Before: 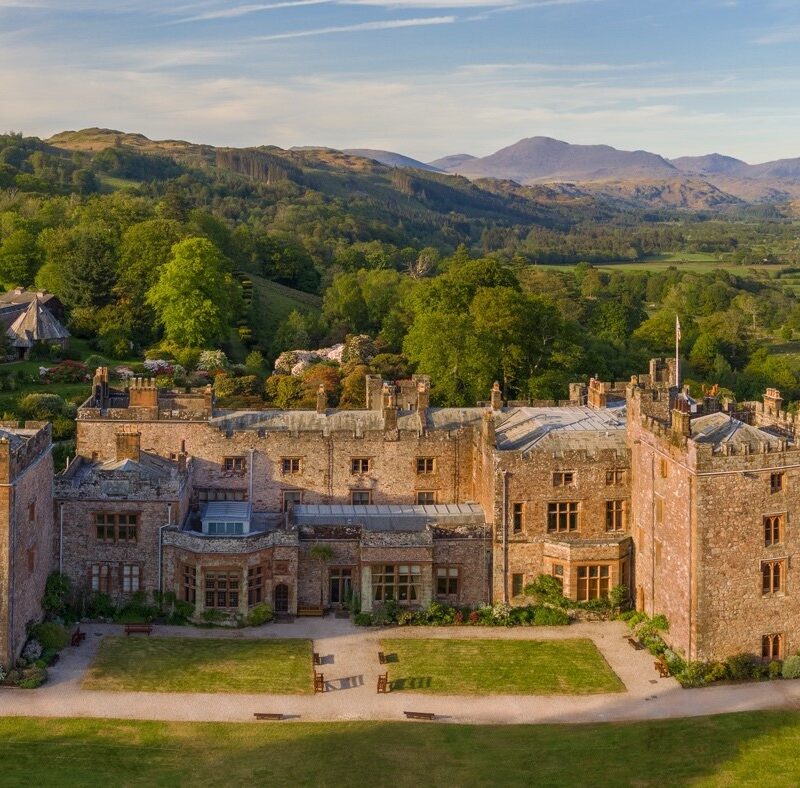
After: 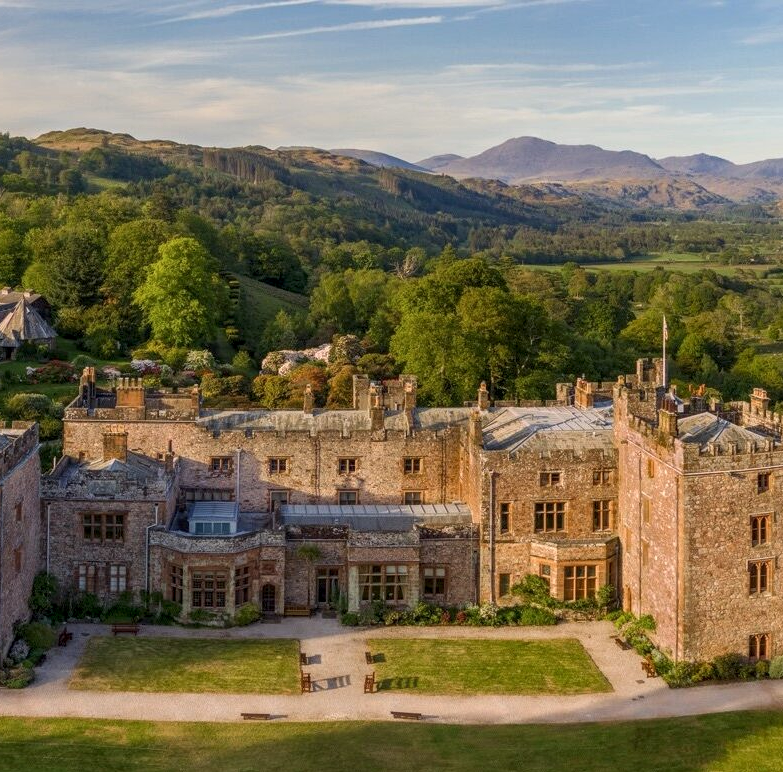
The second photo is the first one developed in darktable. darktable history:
crop: left 1.743%, right 0.268%, bottom 2.011%
local contrast: on, module defaults
